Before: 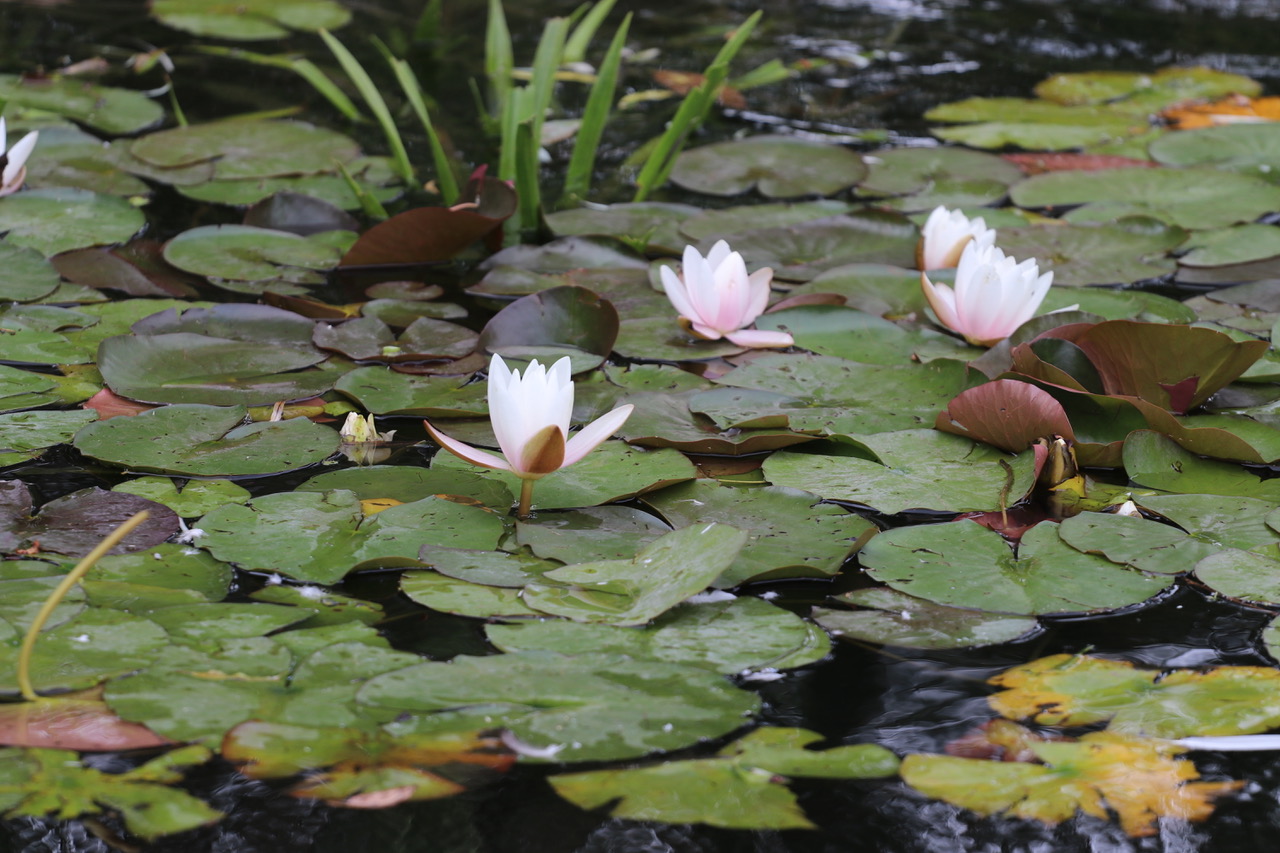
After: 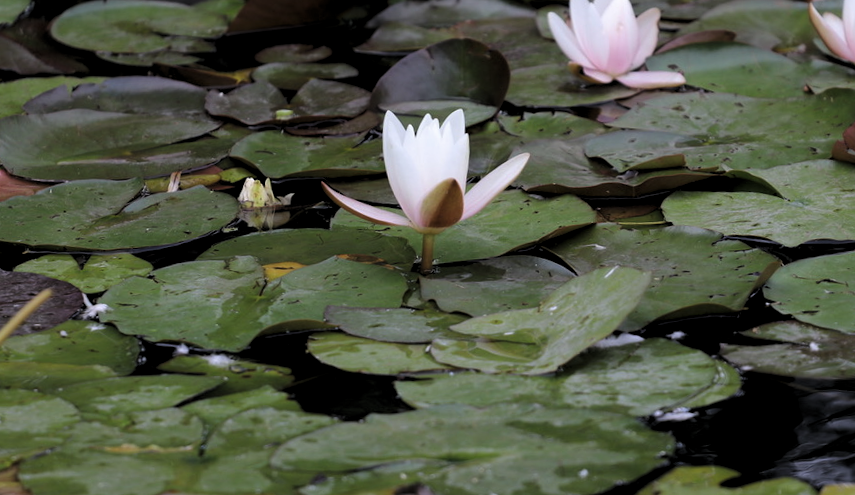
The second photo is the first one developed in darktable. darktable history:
crop: left 6.488%, top 27.668%, right 24.183%, bottom 8.656%
levels: levels [0.116, 0.574, 1]
rotate and perspective: rotation -3.52°, crop left 0.036, crop right 0.964, crop top 0.081, crop bottom 0.919
